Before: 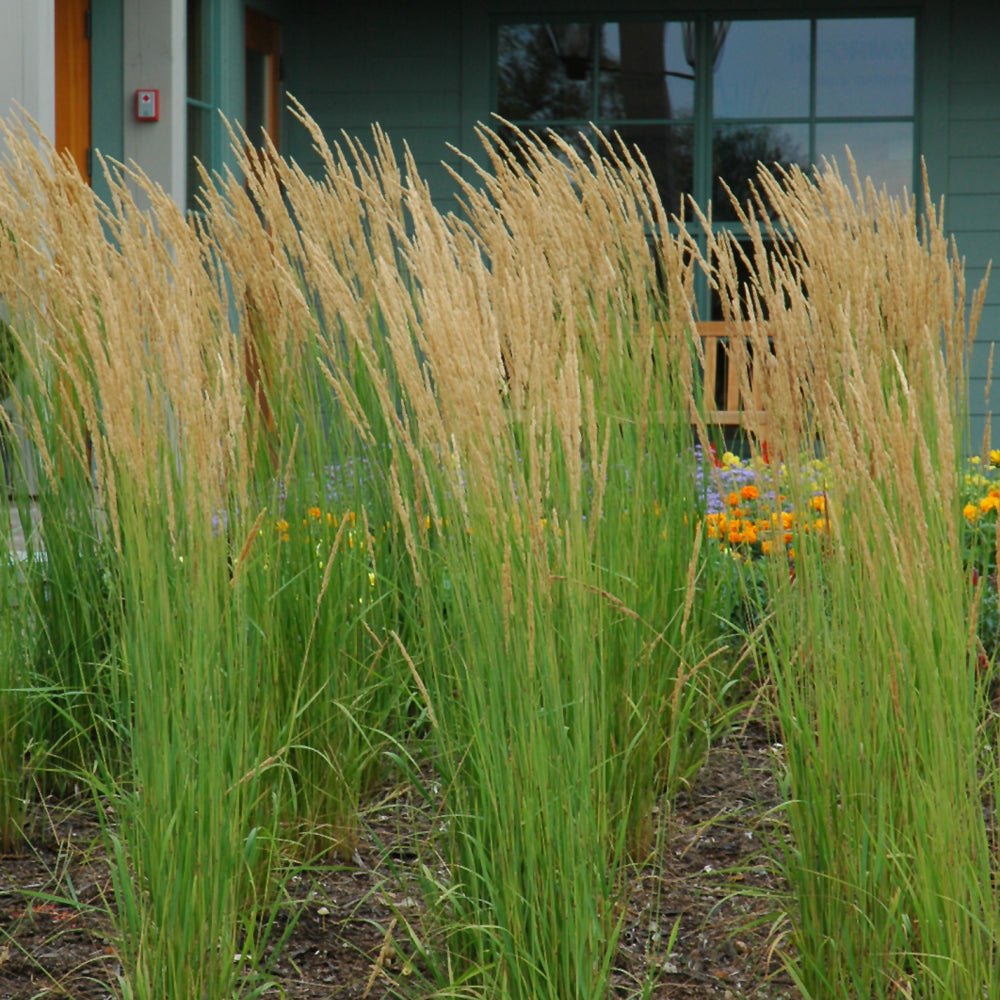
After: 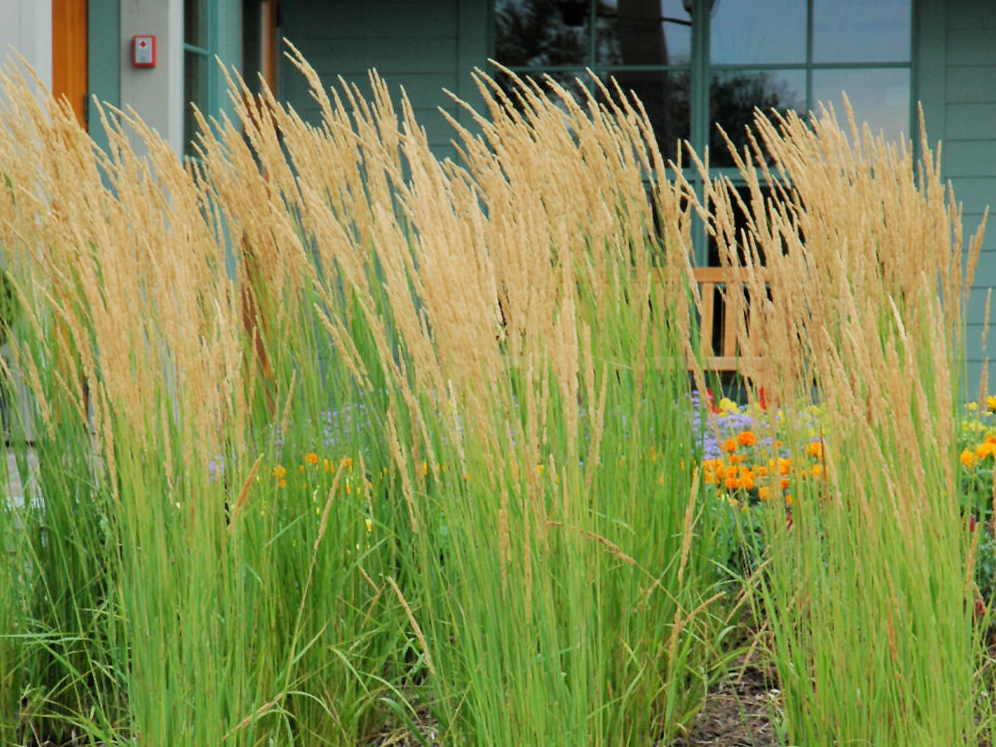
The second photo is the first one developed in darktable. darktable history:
crop: left 0.387%, top 5.469%, bottom 19.809%
filmic rgb: black relative exposure -7.65 EV, white relative exposure 4.56 EV, hardness 3.61, color science v6 (2022)
exposure: exposure 0.657 EV, compensate highlight preservation false
